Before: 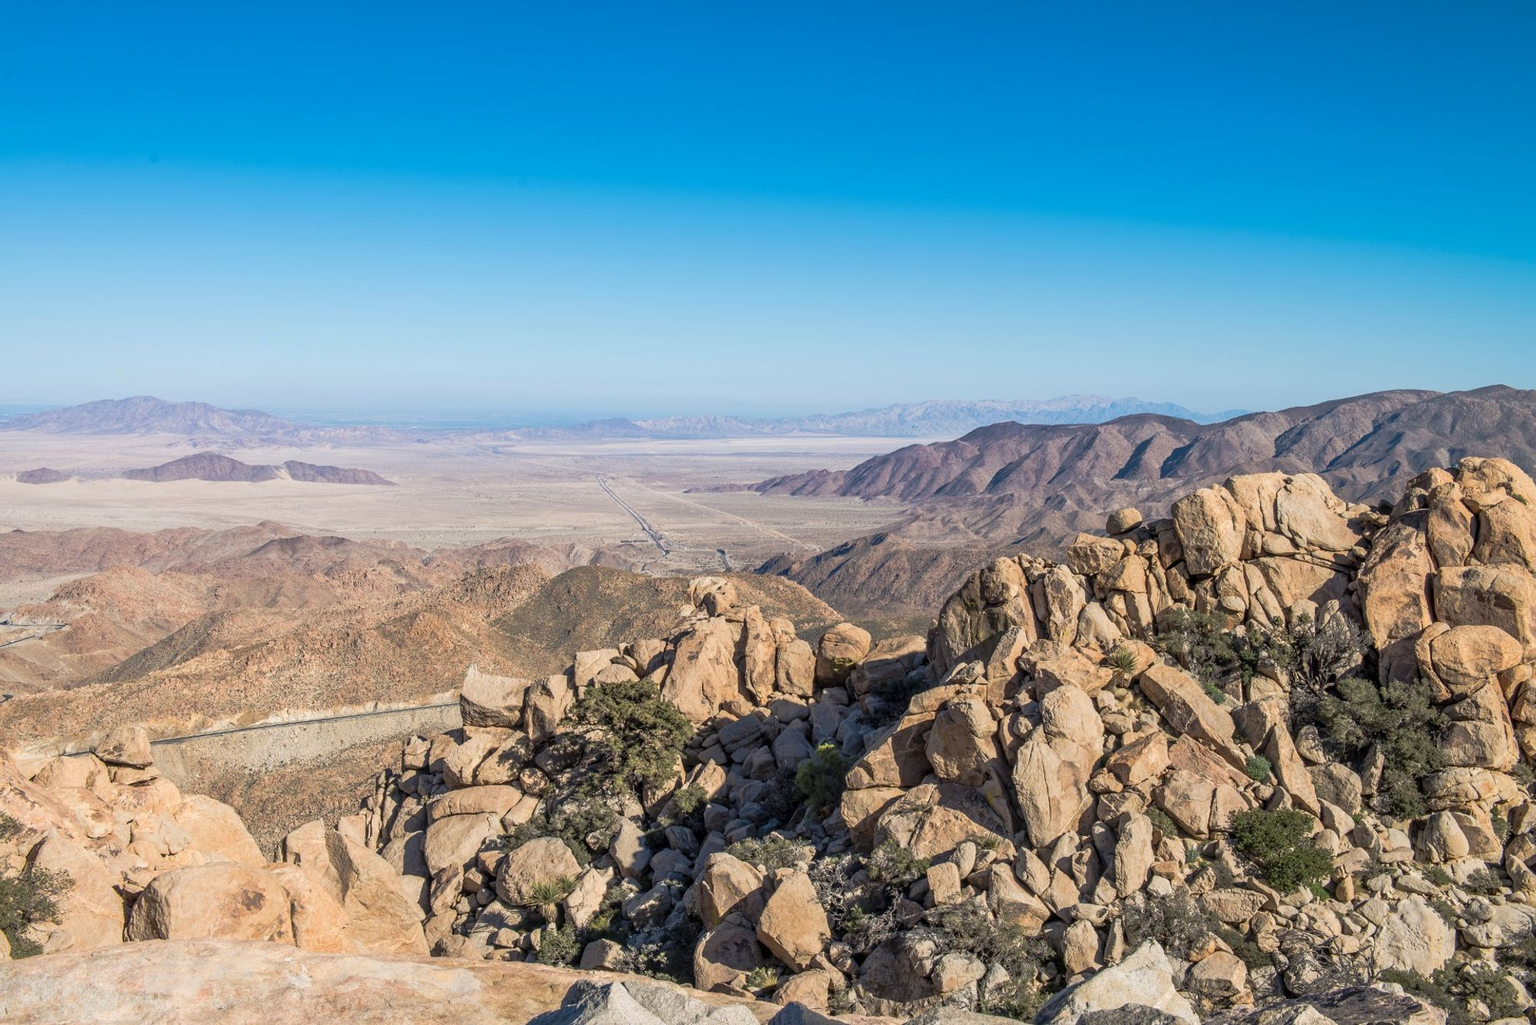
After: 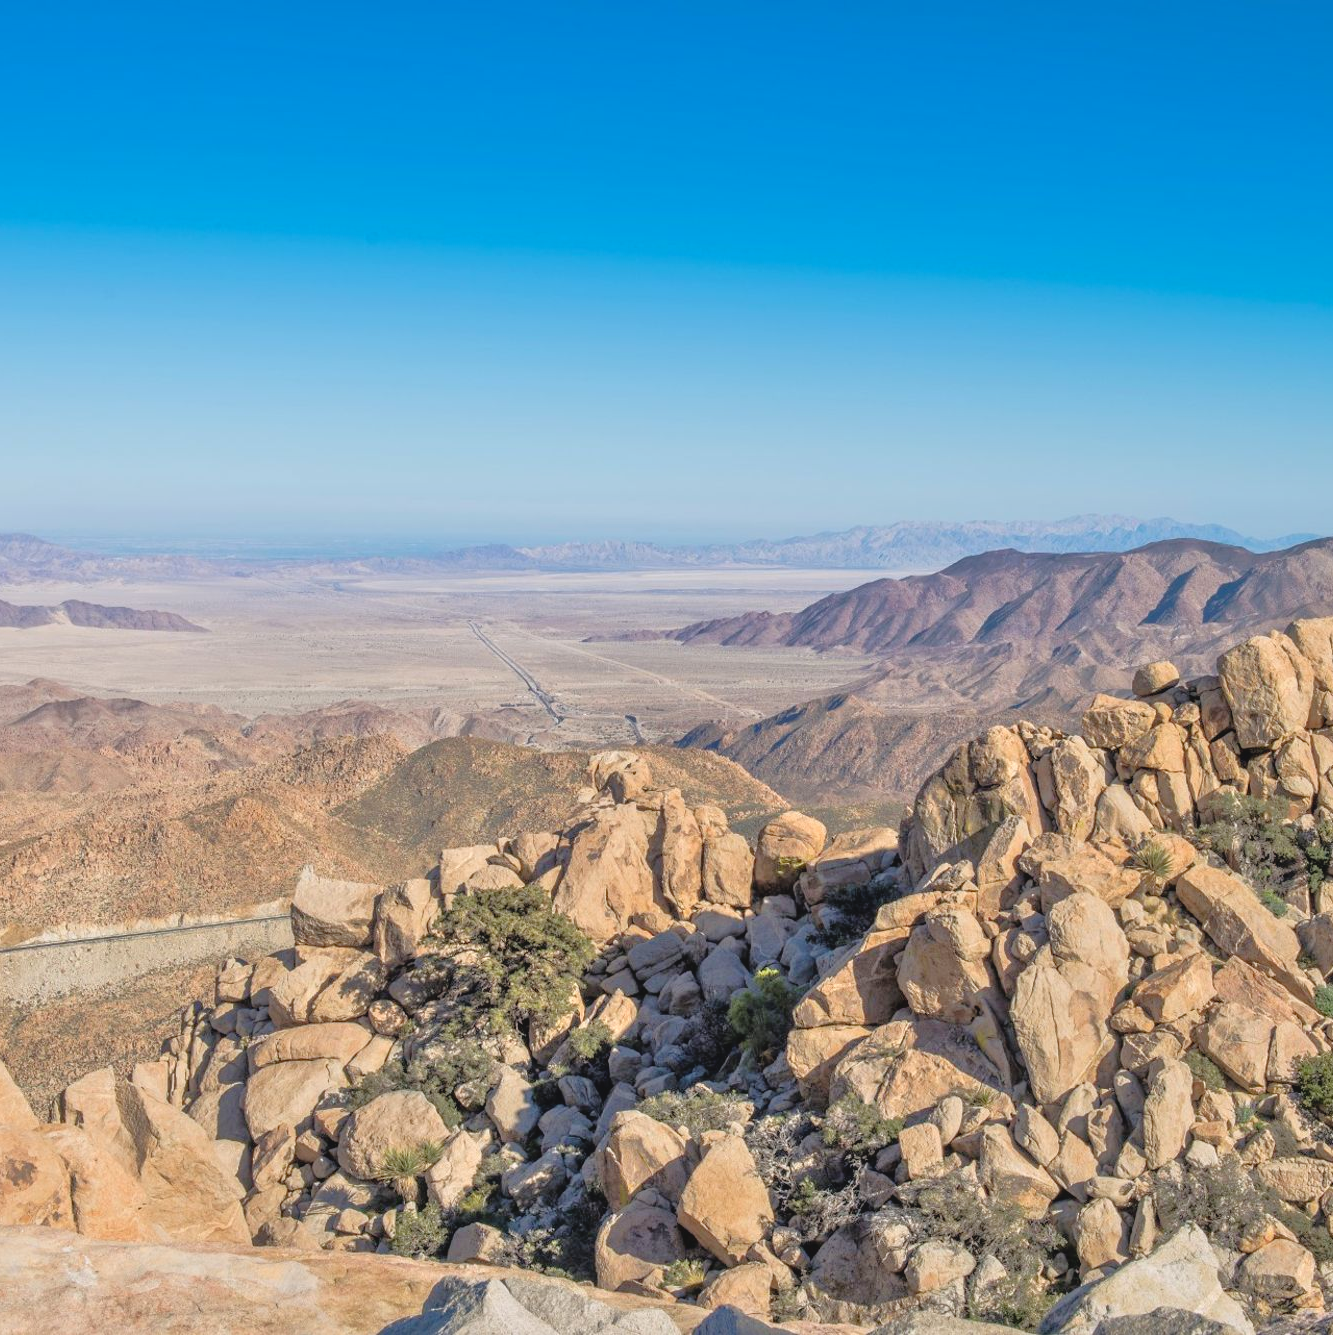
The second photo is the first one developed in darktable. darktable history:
contrast brightness saturation: contrast -0.11
crop: left 15.419%, right 17.914%
tone equalizer: -7 EV 0.15 EV, -6 EV 0.6 EV, -5 EV 1.15 EV, -4 EV 1.33 EV, -3 EV 1.15 EV, -2 EV 0.6 EV, -1 EV 0.15 EV, mask exposure compensation -0.5 EV
